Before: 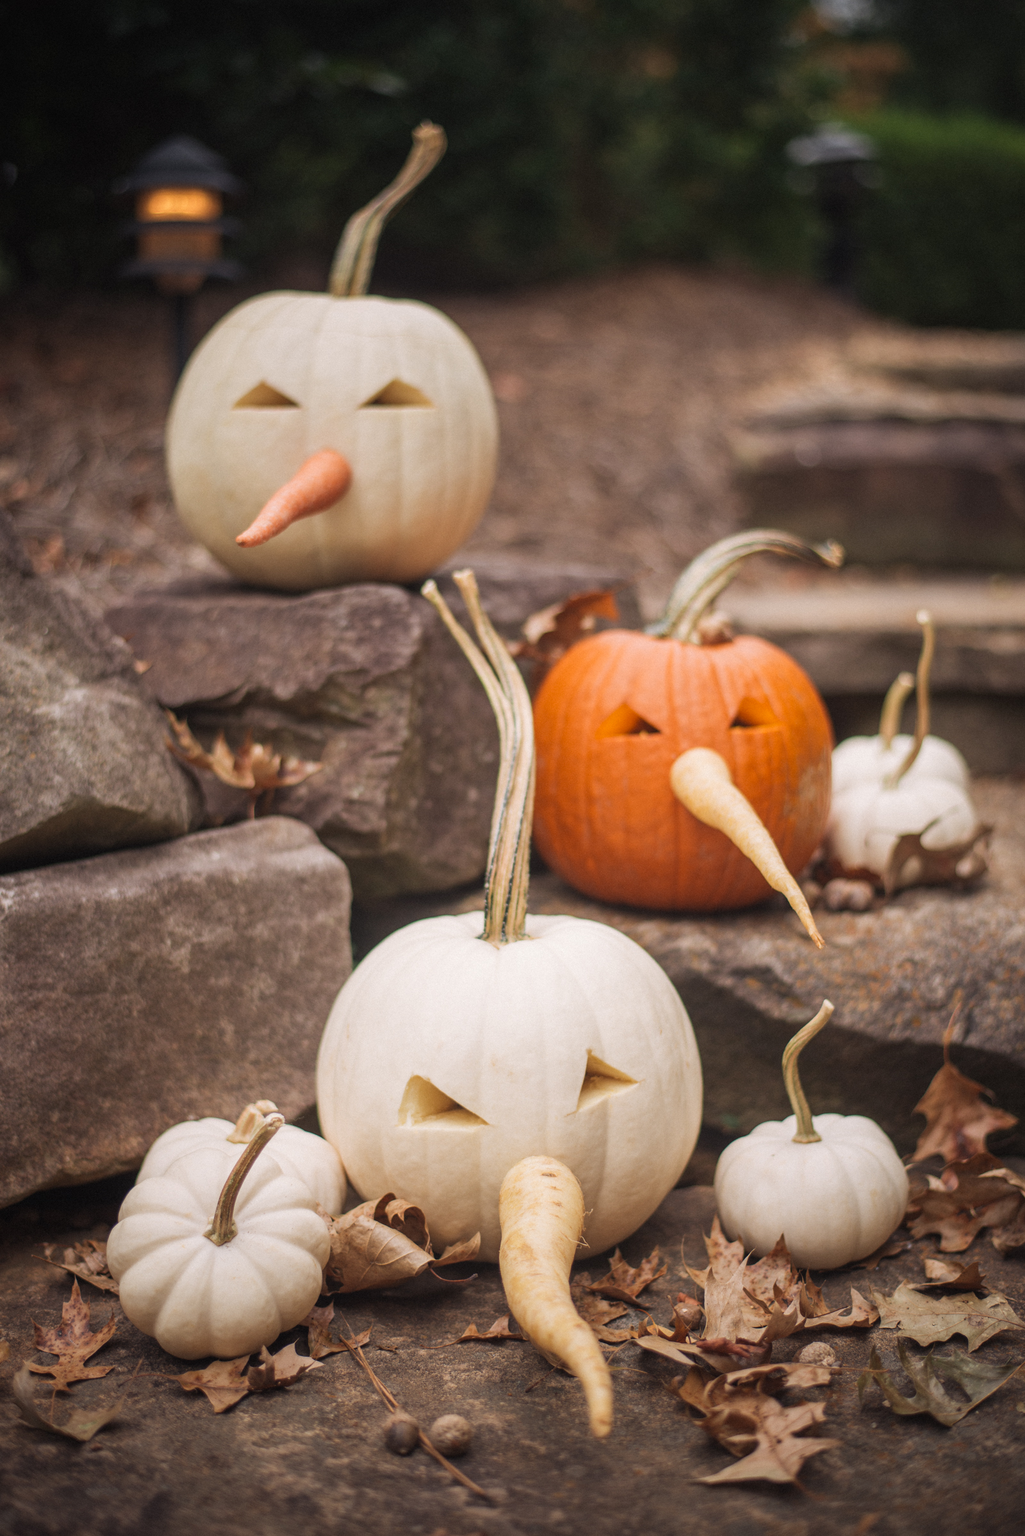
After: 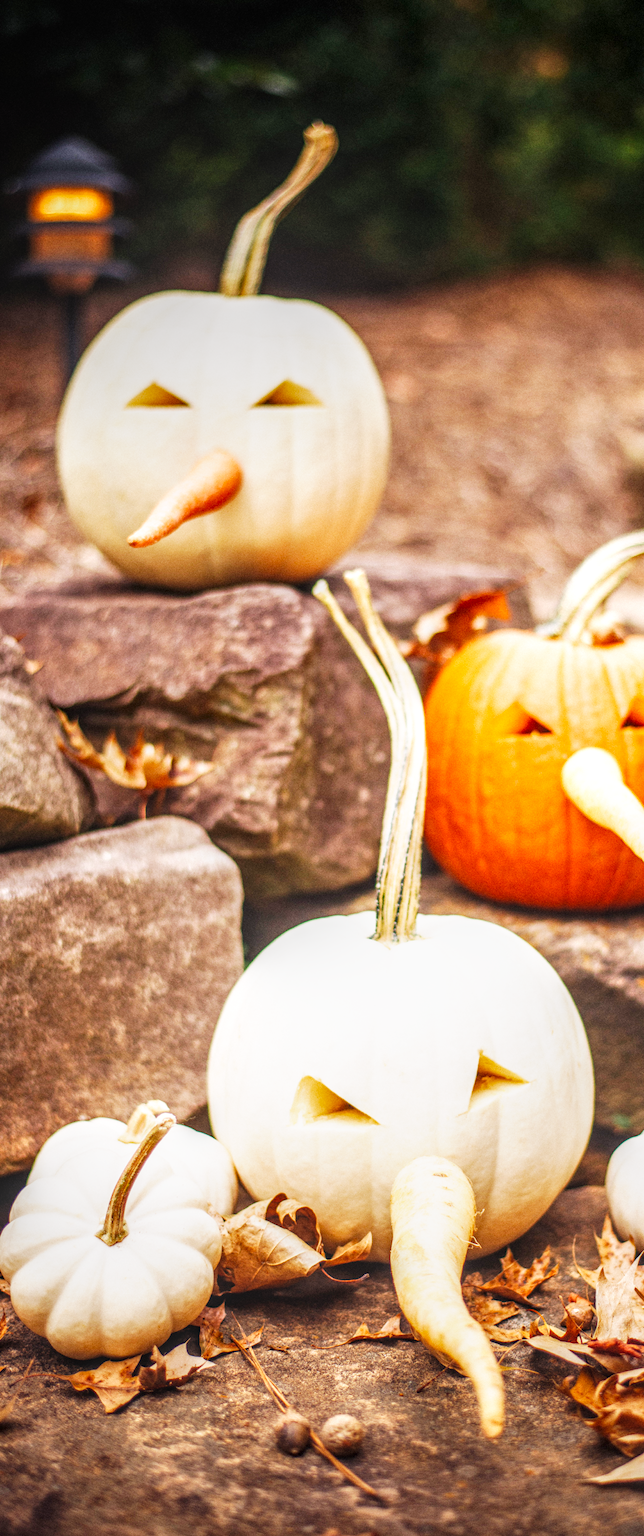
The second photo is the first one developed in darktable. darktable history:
base curve: curves: ch0 [(0, 0) (0.007, 0.004) (0.027, 0.03) (0.046, 0.07) (0.207, 0.54) (0.442, 0.872) (0.673, 0.972) (1, 1)], preserve colors none
local contrast: highlights 0%, shadows 0%, detail 133%
color balance rgb: perceptual saturation grading › global saturation 20%, perceptual saturation grading › highlights -25%, perceptual saturation grading › shadows 25%
crop: left 10.644%, right 26.528%
